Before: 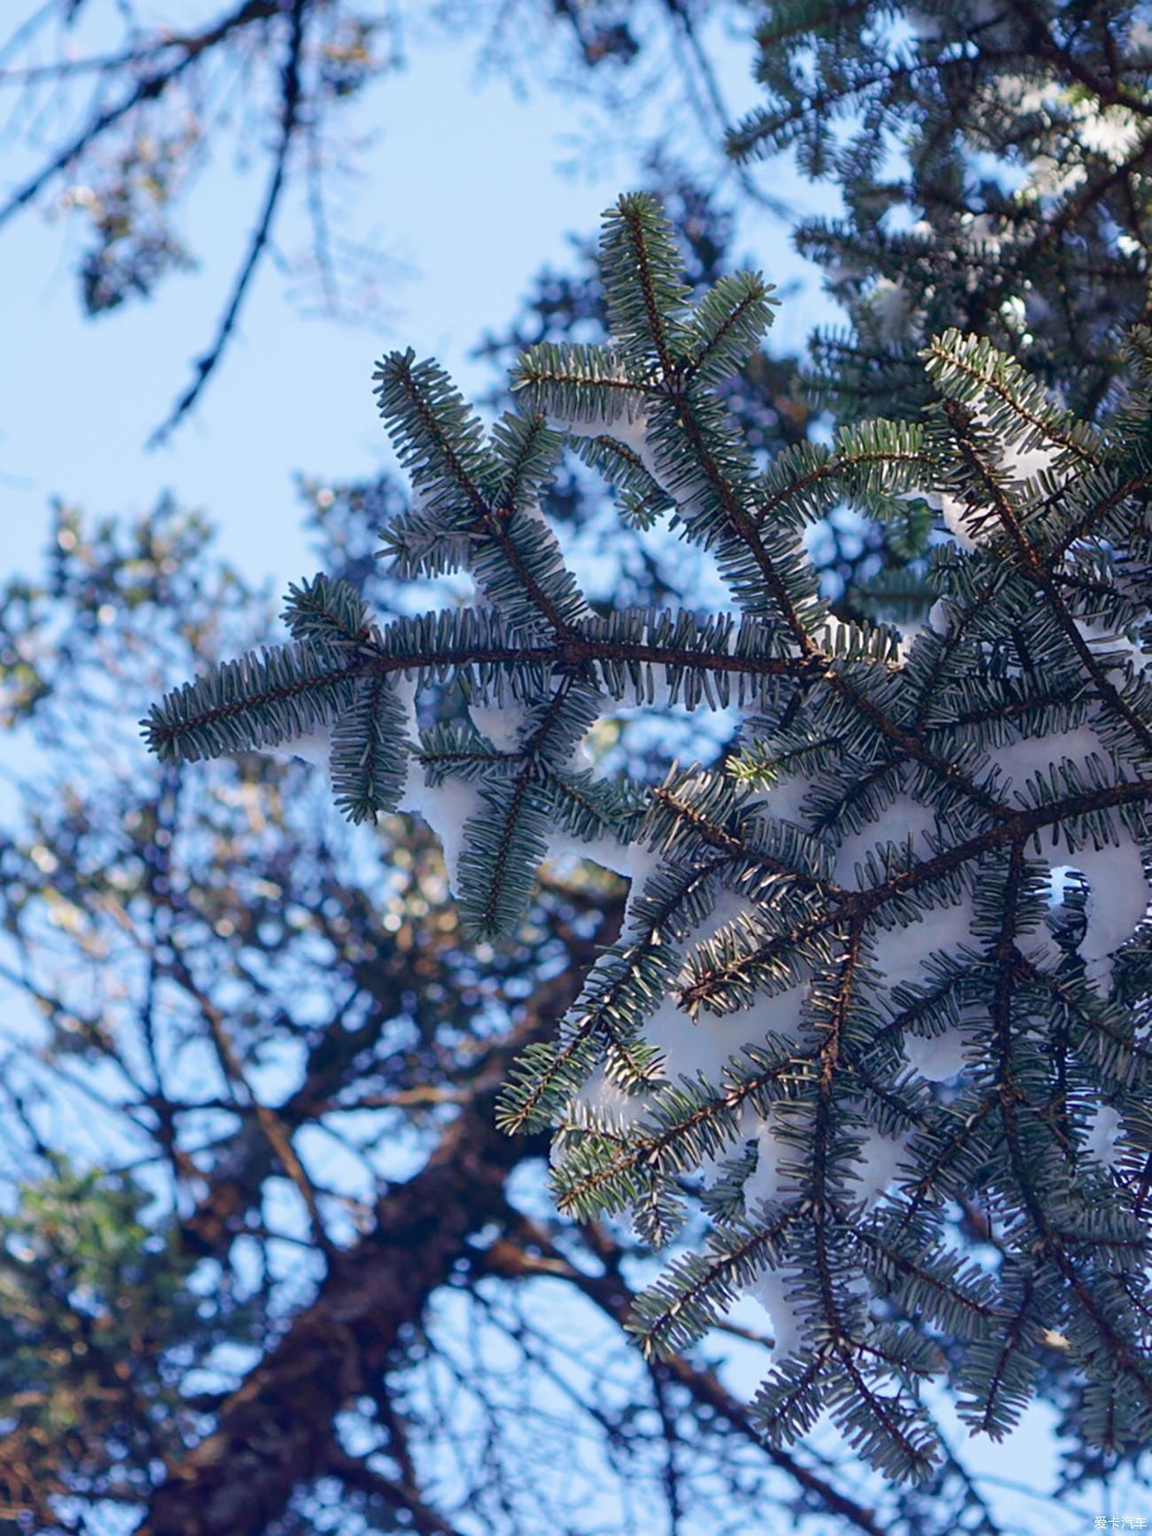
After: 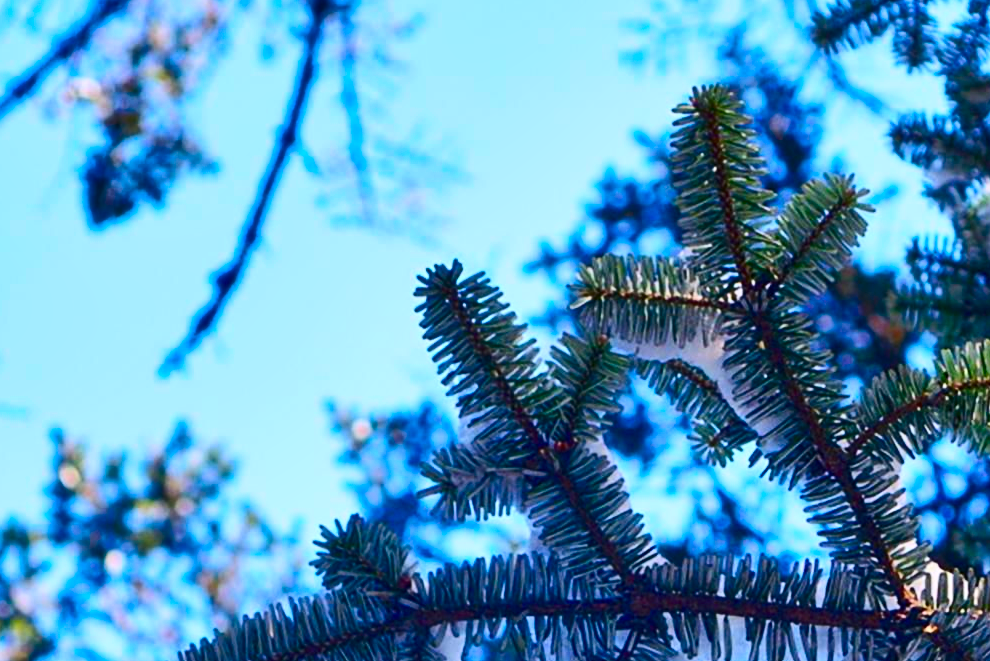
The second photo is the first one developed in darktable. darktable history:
contrast brightness saturation: contrast 0.265, brightness 0.012, saturation 0.858
shadows and highlights: soften with gaussian
crop: left 0.516%, top 7.639%, right 23.29%, bottom 54.178%
